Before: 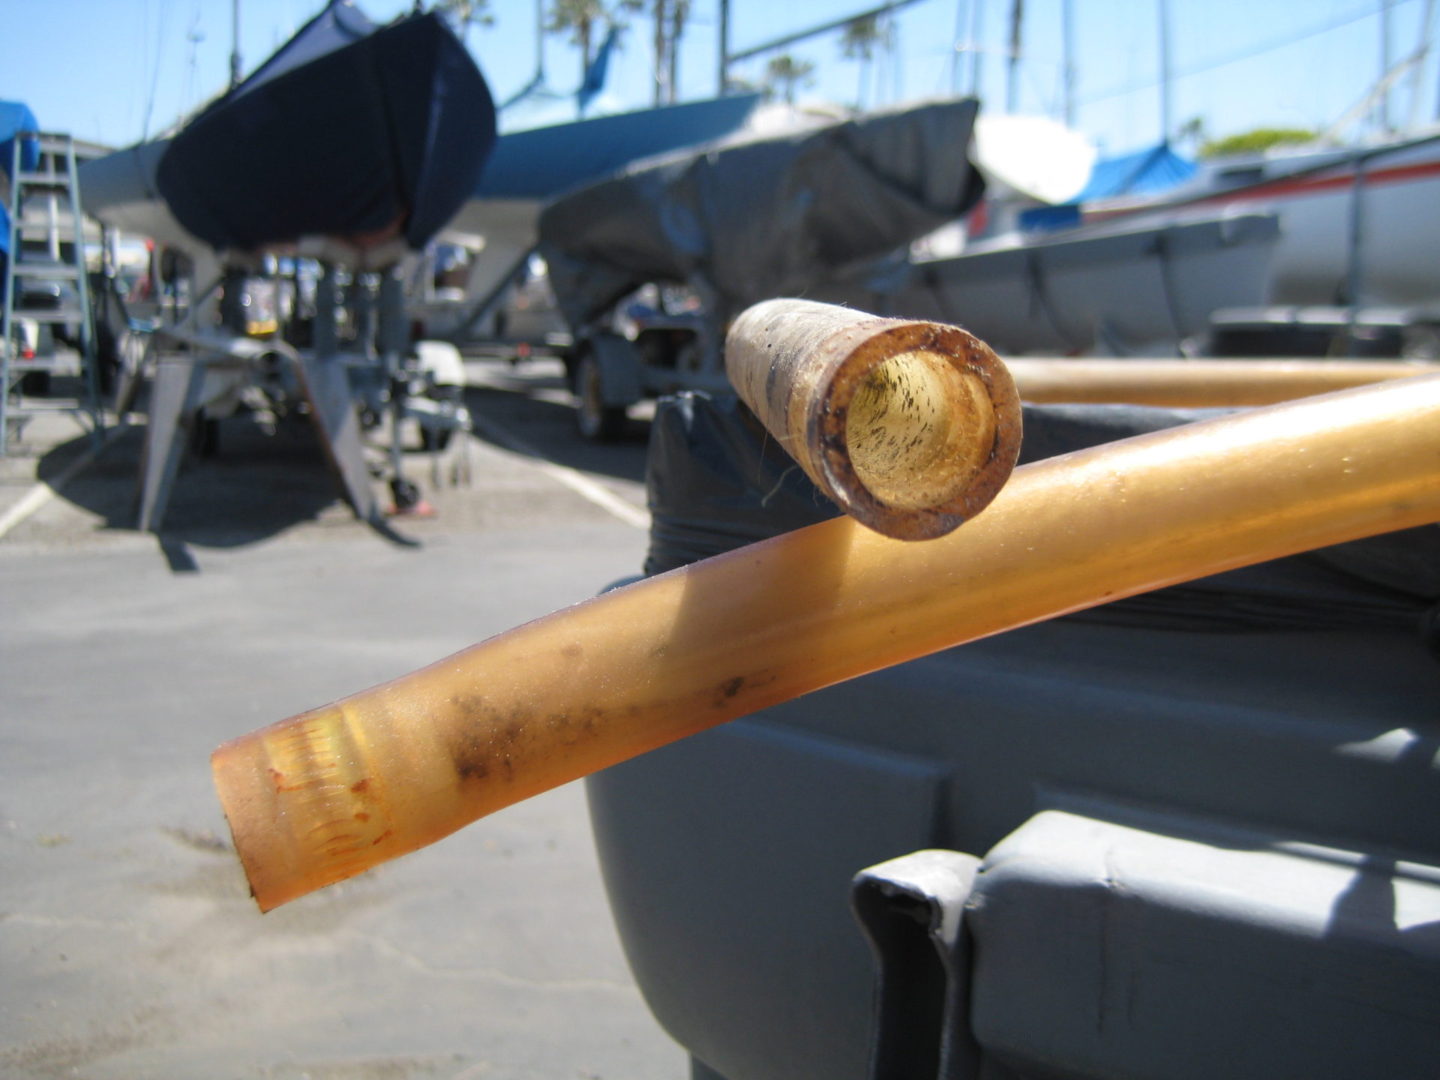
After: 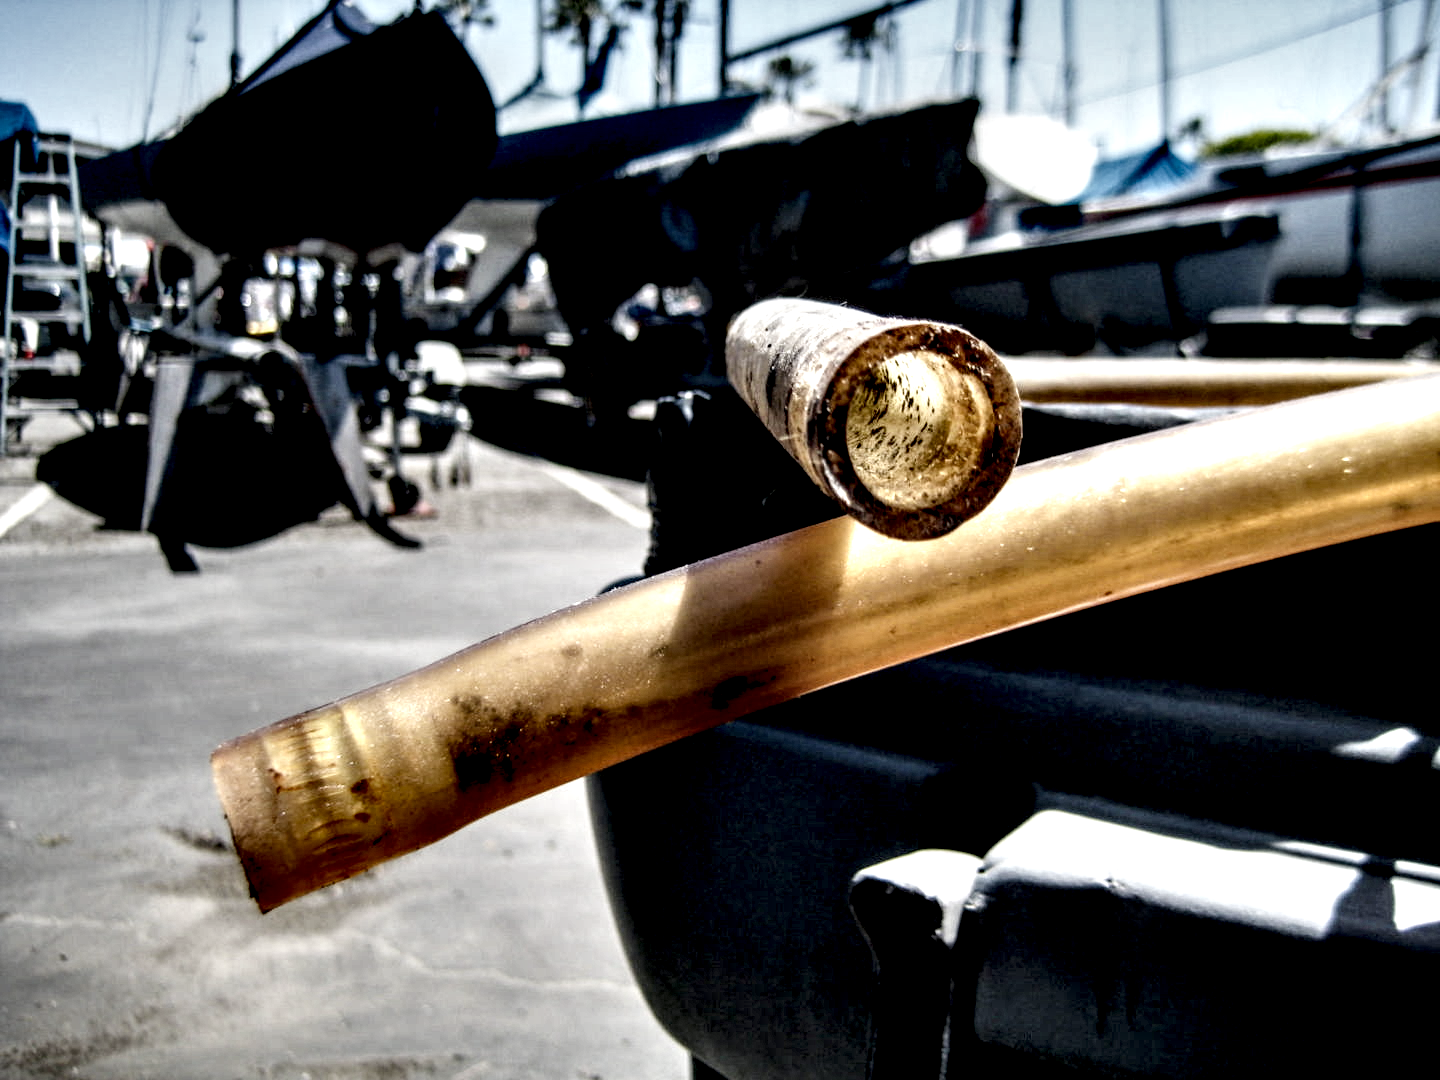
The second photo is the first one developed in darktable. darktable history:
local contrast: highlights 115%, shadows 42%, detail 293%
contrast equalizer: octaves 7, y [[0.609, 0.611, 0.615, 0.613, 0.607, 0.603], [0.504, 0.498, 0.496, 0.499, 0.506, 0.516], [0 ×6], [0 ×6], [0 ×6]]
filmic rgb: middle gray luminance 30%, black relative exposure -9 EV, white relative exposure 7 EV, threshold 6 EV, target black luminance 0%, hardness 2.94, latitude 2.04%, contrast 0.963, highlights saturation mix 5%, shadows ↔ highlights balance 12.16%, add noise in highlights 0, preserve chrominance no, color science v3 (2019), use custom middle-gray values true, iterations of high-quality reconstruction 0, contrast in highlights soft, enable highlight reconstruction true
